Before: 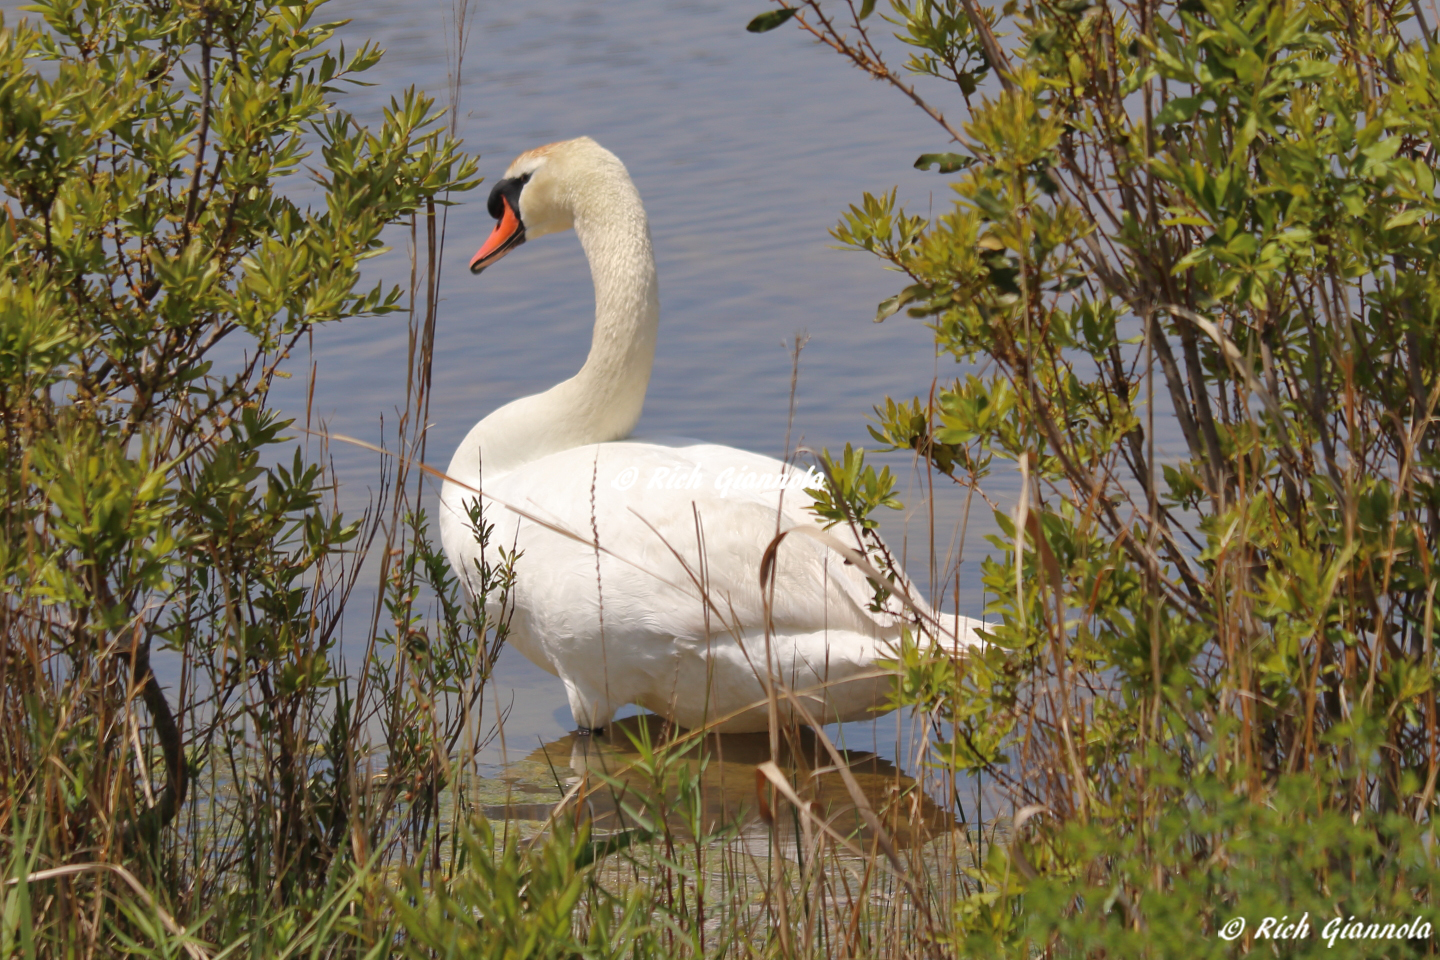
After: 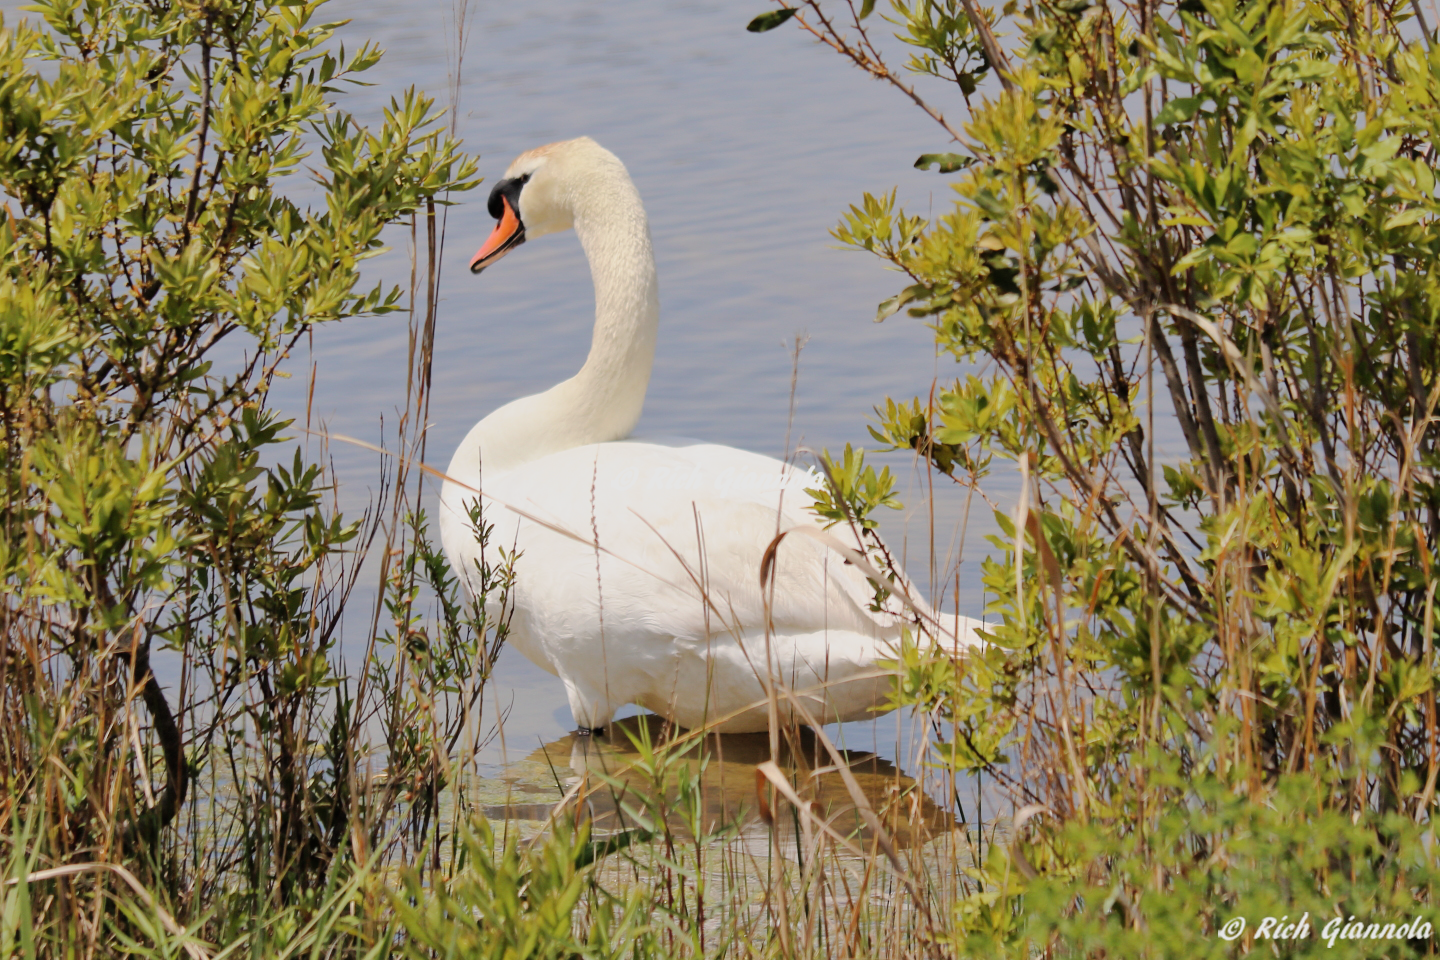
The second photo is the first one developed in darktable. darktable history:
tone curve: curves: ch0 [(0, 0) (0.003, 0.004) (0.011, 0.015) (0.025, 0.033) (0.044, 0.058) (0.069, 0.091) (0.1, 0.131) (0.136, 0.178) (0.177, 0.232) (0.224, 0.294) (0.277, 0.362) (0.335, 0.434) (0.399, 0.512) (0.468, 0.582) (0.543, 0.646) (0.623, 0.713) (0.709, 0.783) (0.801, 0.876) (0.898, 0.938) (1, 1)], preserve colors none
filmic rgb: black relative exposure -7.65 EV, white relative exposure 4.56 EV, hardness 3.61, color science v6 (2022)
